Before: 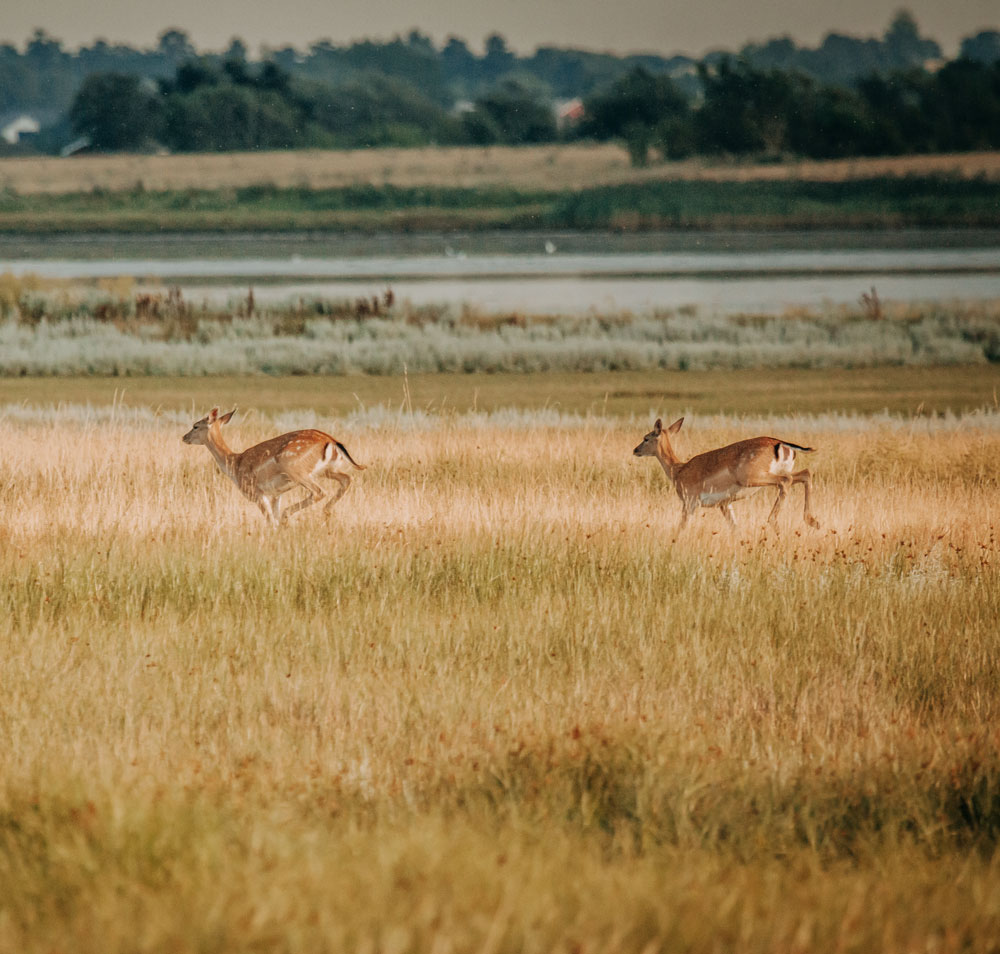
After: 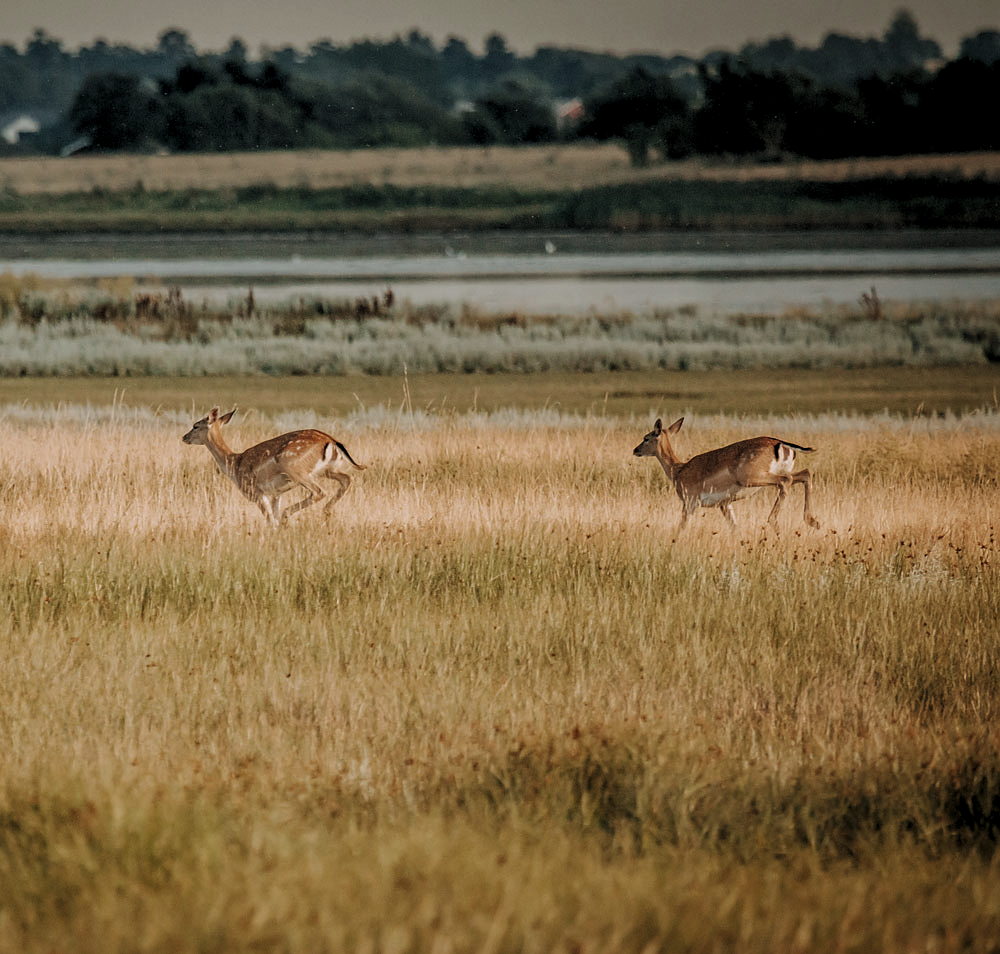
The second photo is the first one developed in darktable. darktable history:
levels: levels [0.116, 0.574, 1]
sharpen: radius 1
